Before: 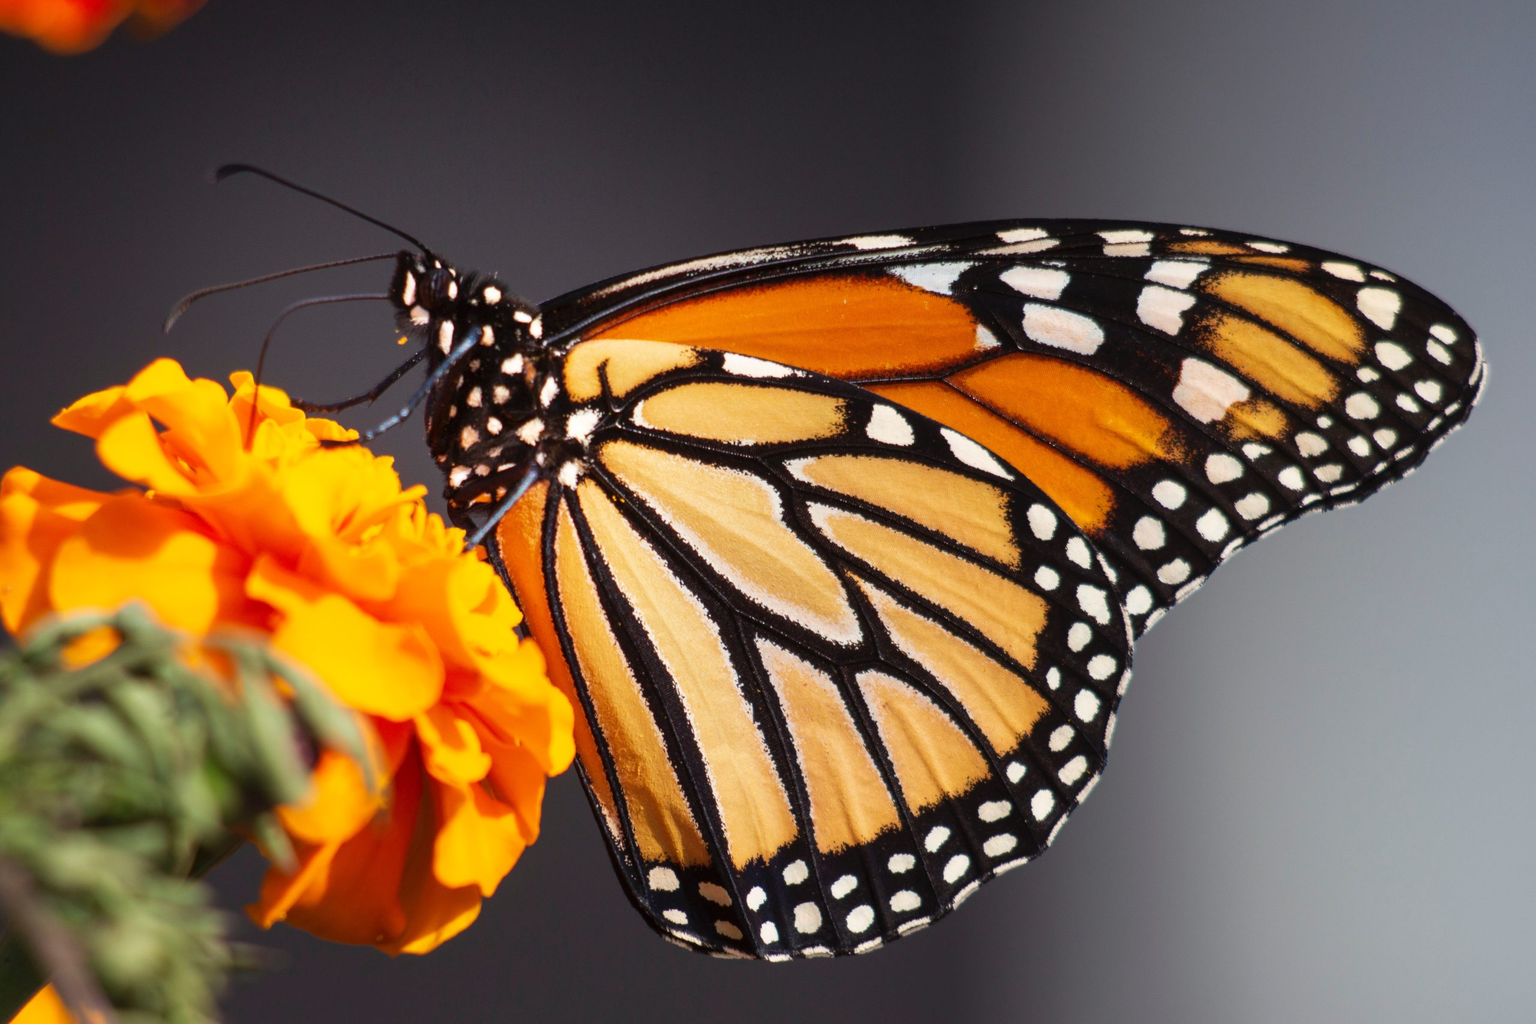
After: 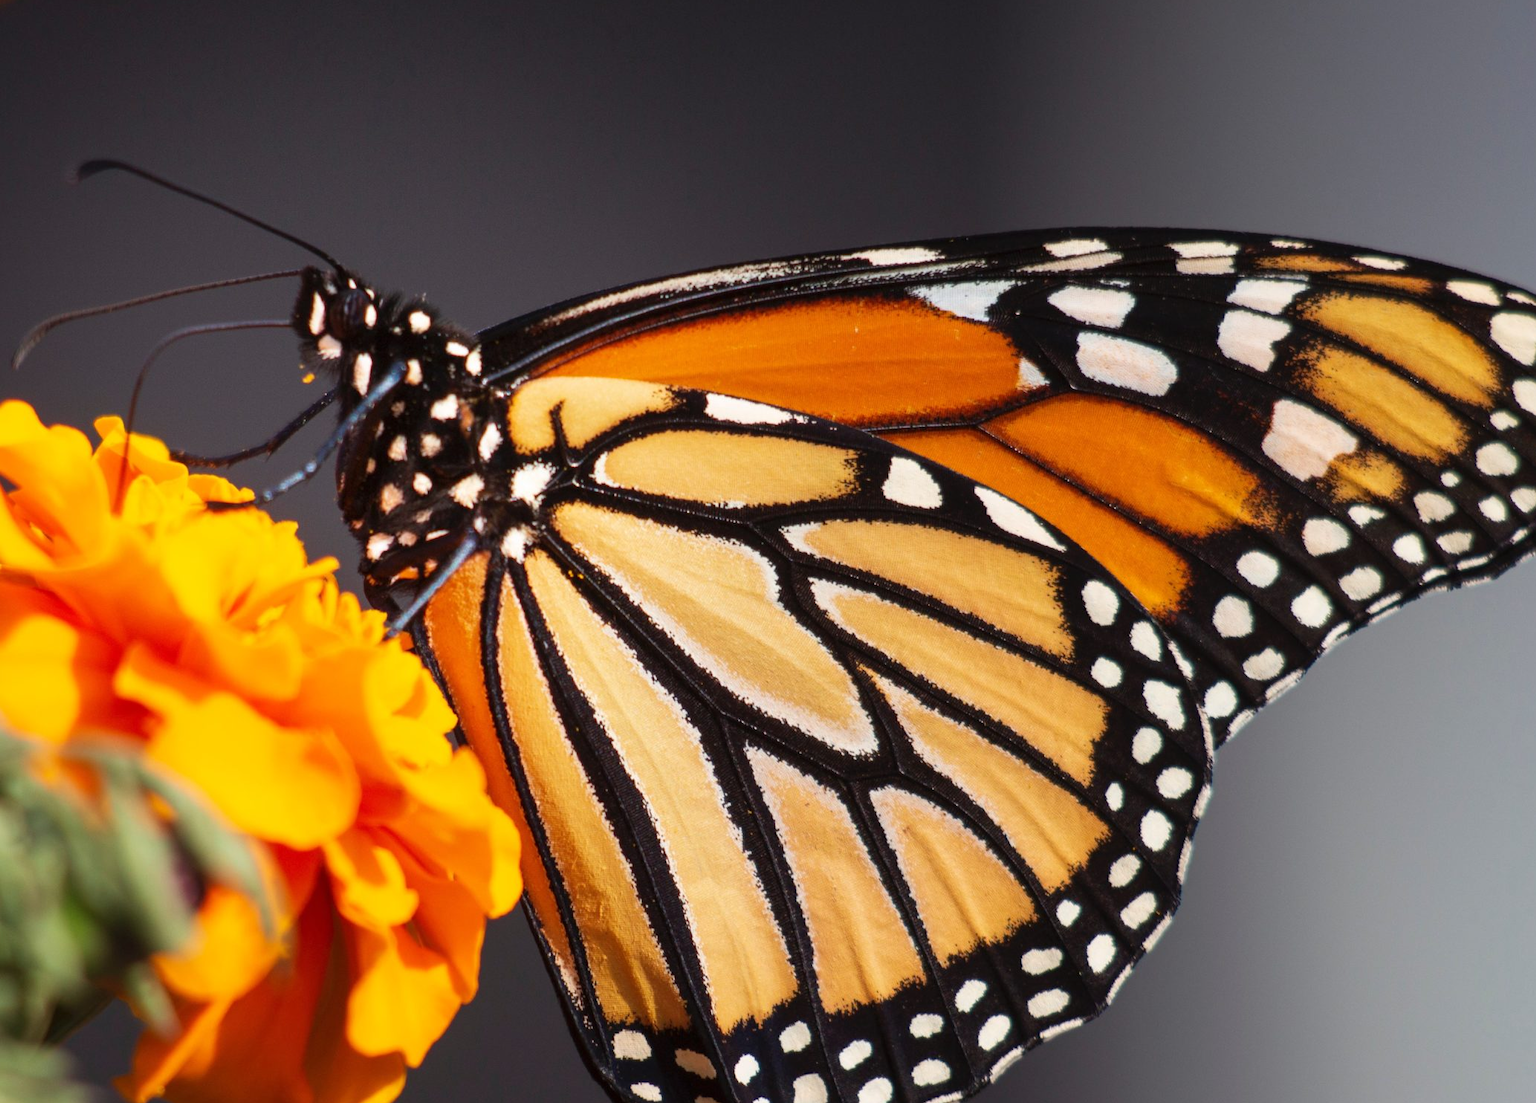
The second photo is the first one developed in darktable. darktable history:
crop: left 10.003%, top 3.472%, right 9.225%, bottom 9.481%
